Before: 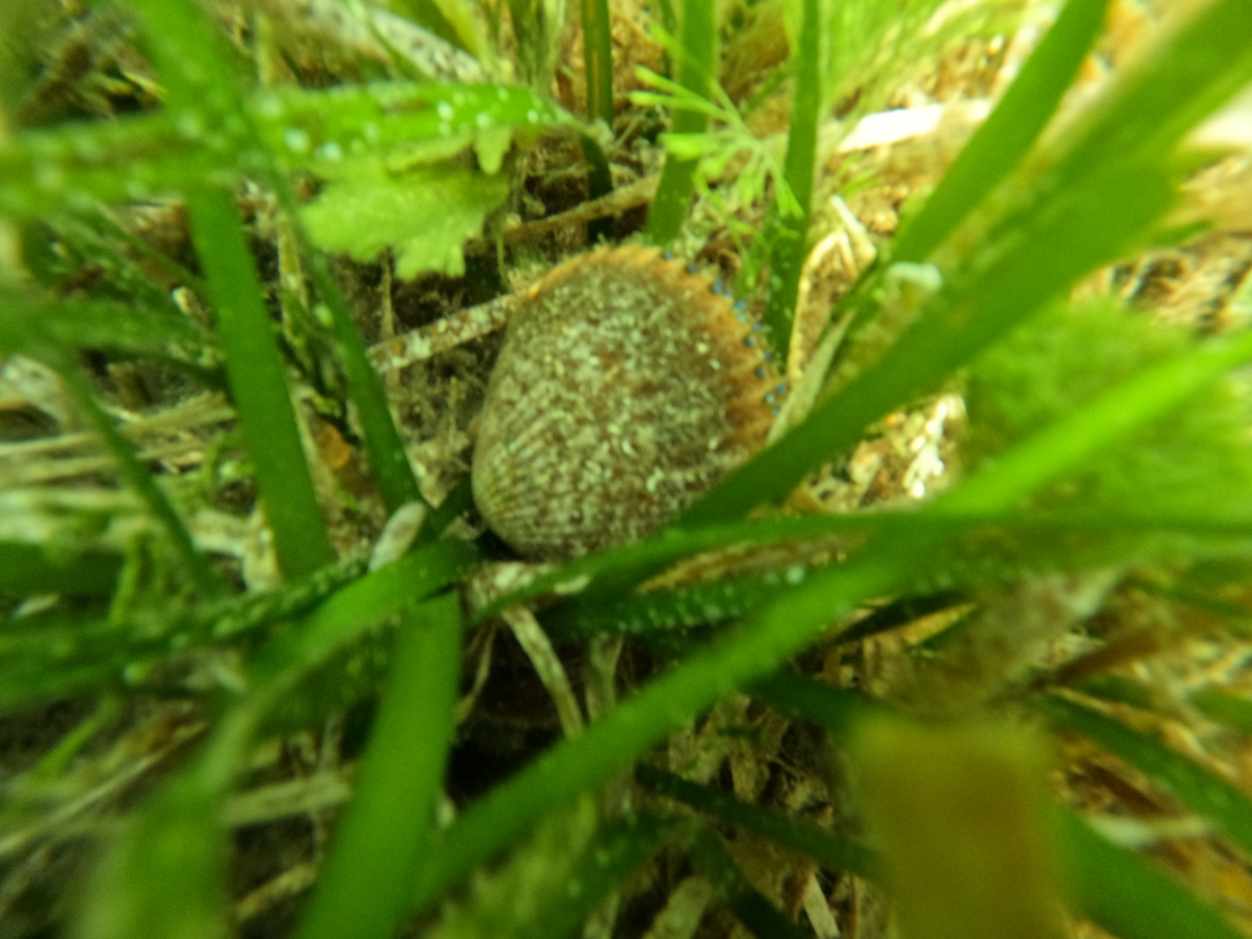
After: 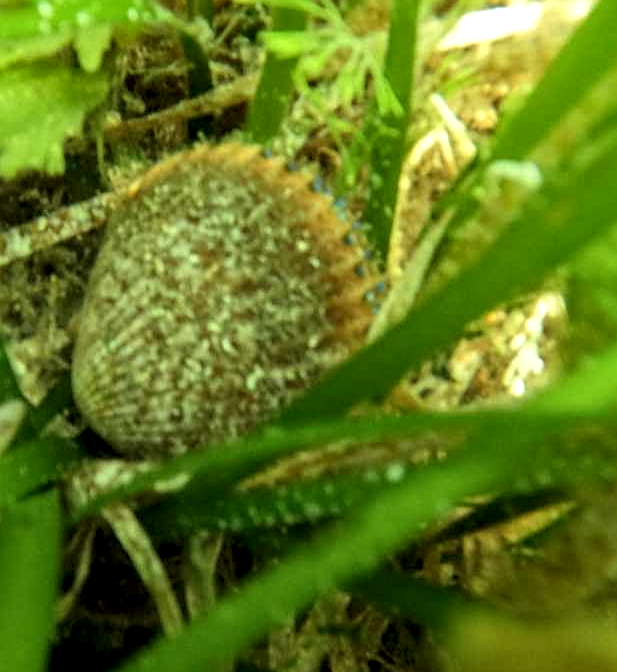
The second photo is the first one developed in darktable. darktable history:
tone equalizer: edges refinement/feathering 500, mask exposure compensation -1.57 EV, preserve details no
crop: left 31.963%, top 10.921%, right 18.702%, bottom 17.478%
sharpen: on, module defaults
local contrast: detail 130%
